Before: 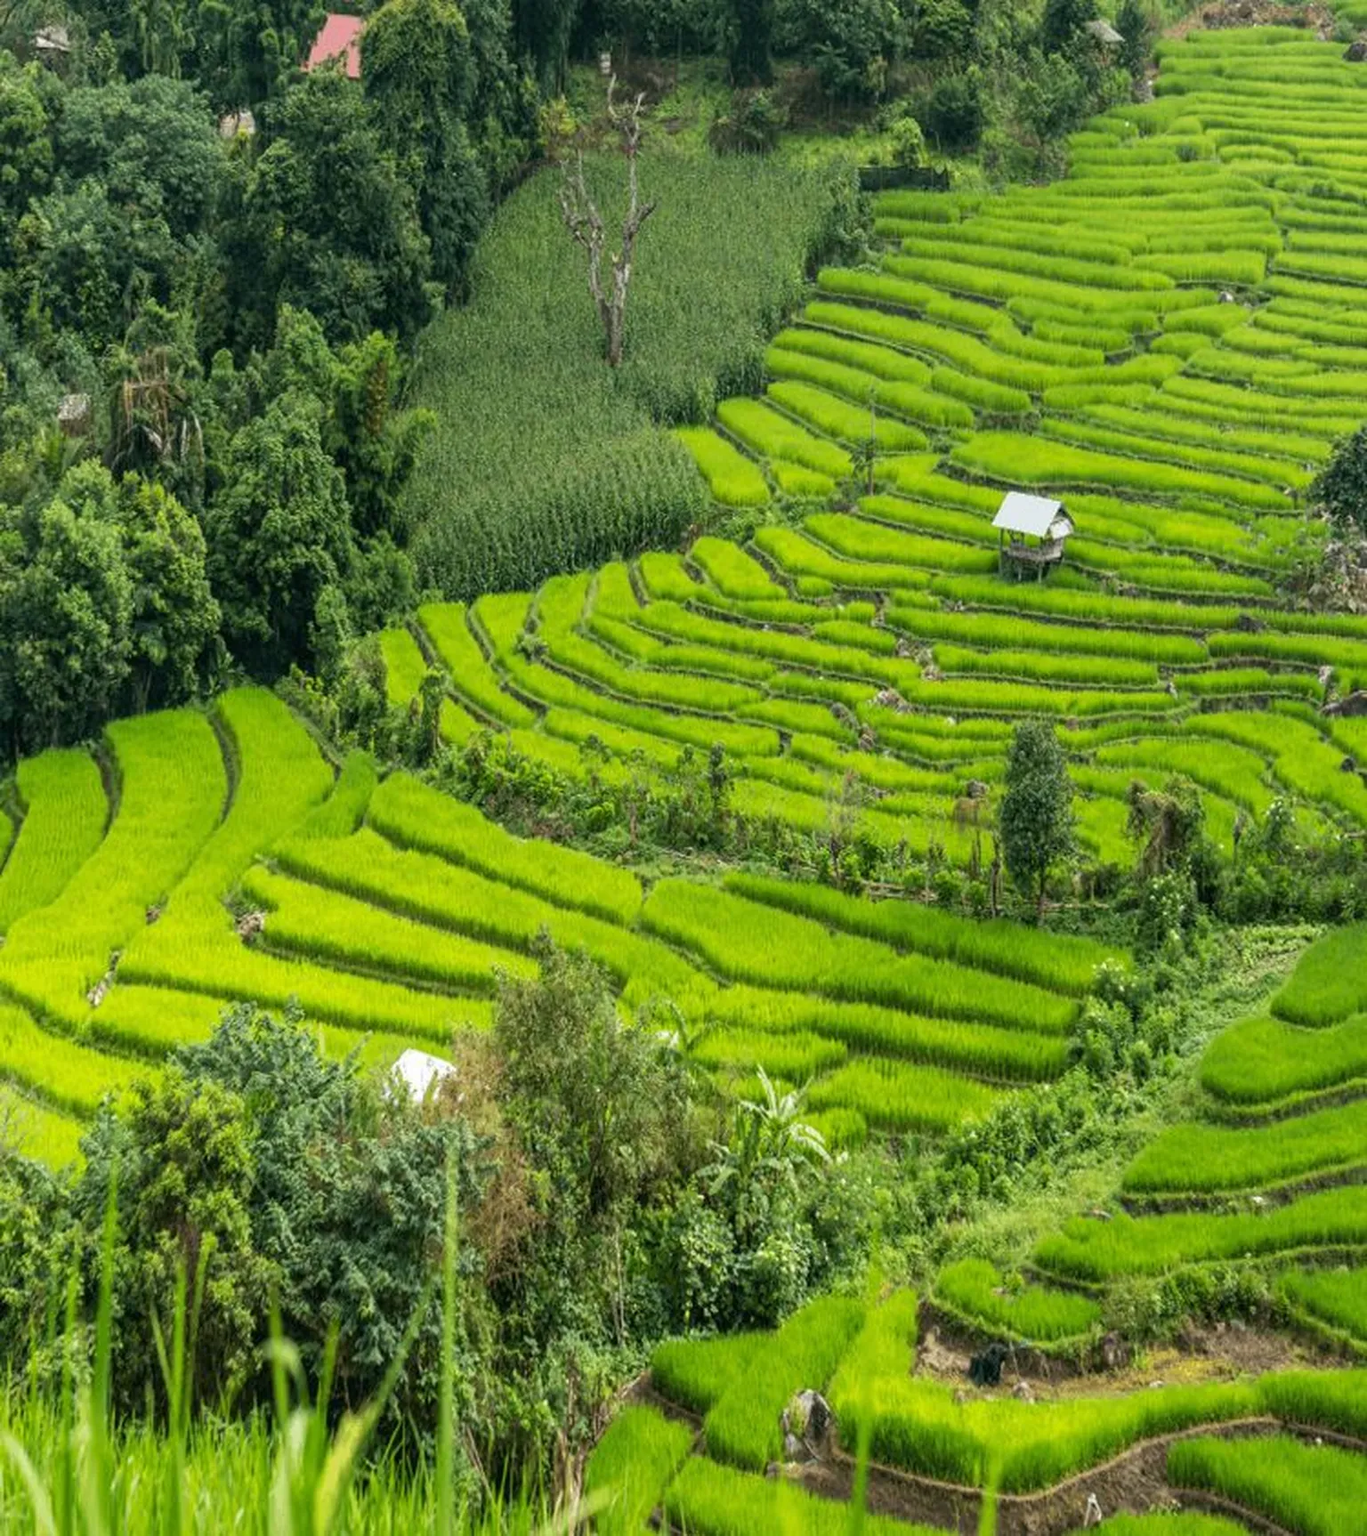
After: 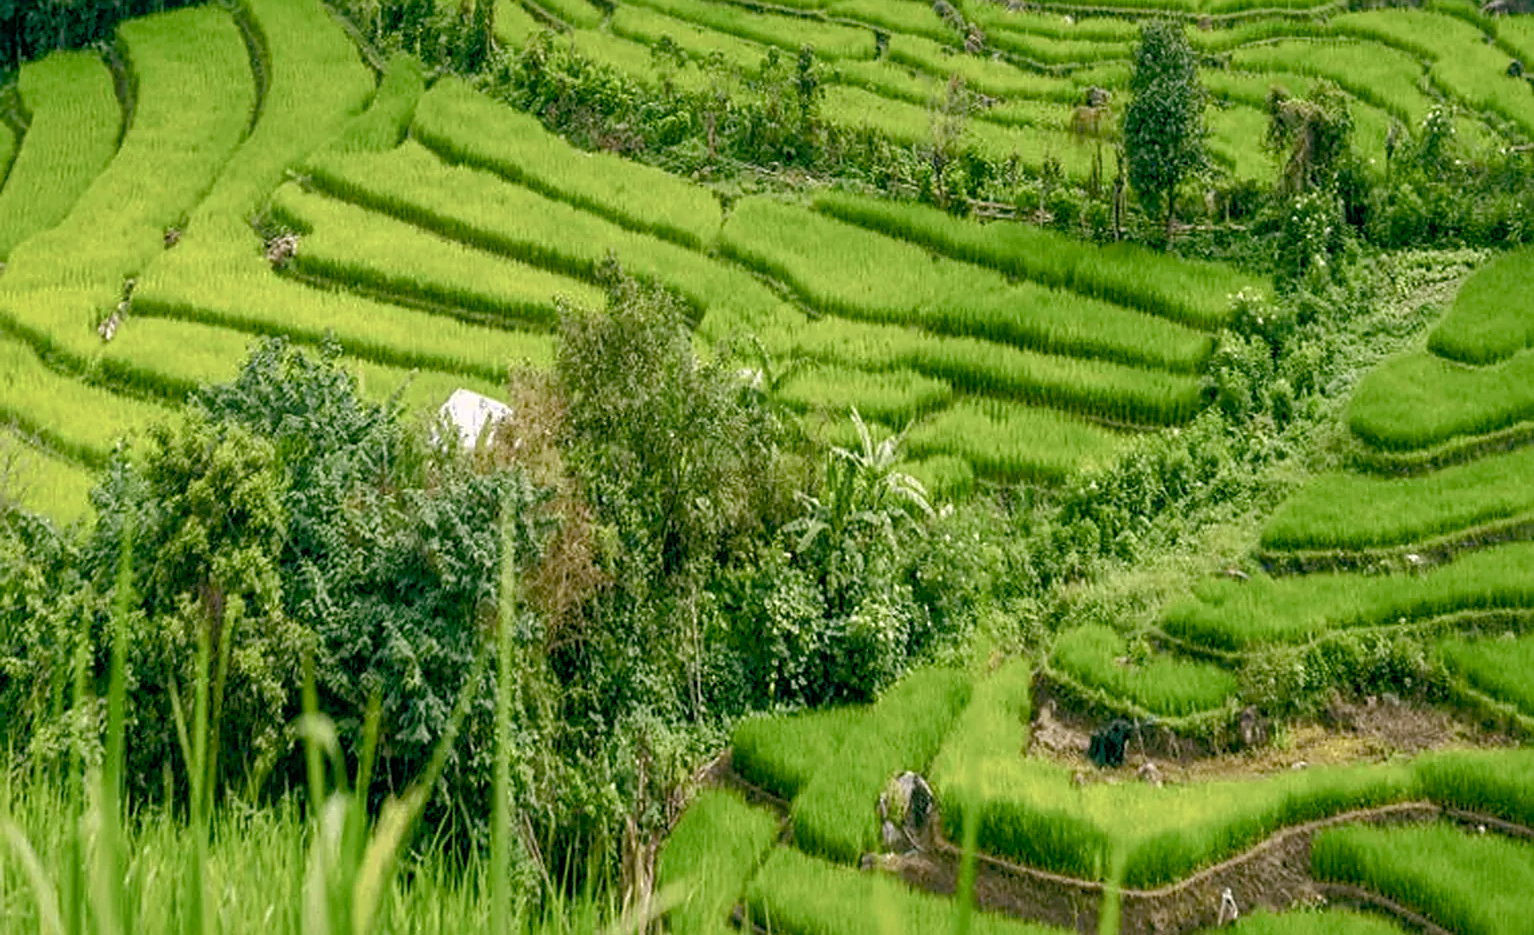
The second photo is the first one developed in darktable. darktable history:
shadows and highlights: on, module defaults
crop and rotate: top 45.782%, right 0.074%
color balance rgb: highlights gain › chroma 0.911%, highlights gain › hue 26.87°, global offset › luminance -0.32%, global offset › chroma 0.108%, global offset › hue 162.37°, perceptual saturation grading › global saturation 20%, perceptual saturation grading › highlights -49.125%, perceptual saturation grading › shadows 26.047%
sharpen: on, module defaults
